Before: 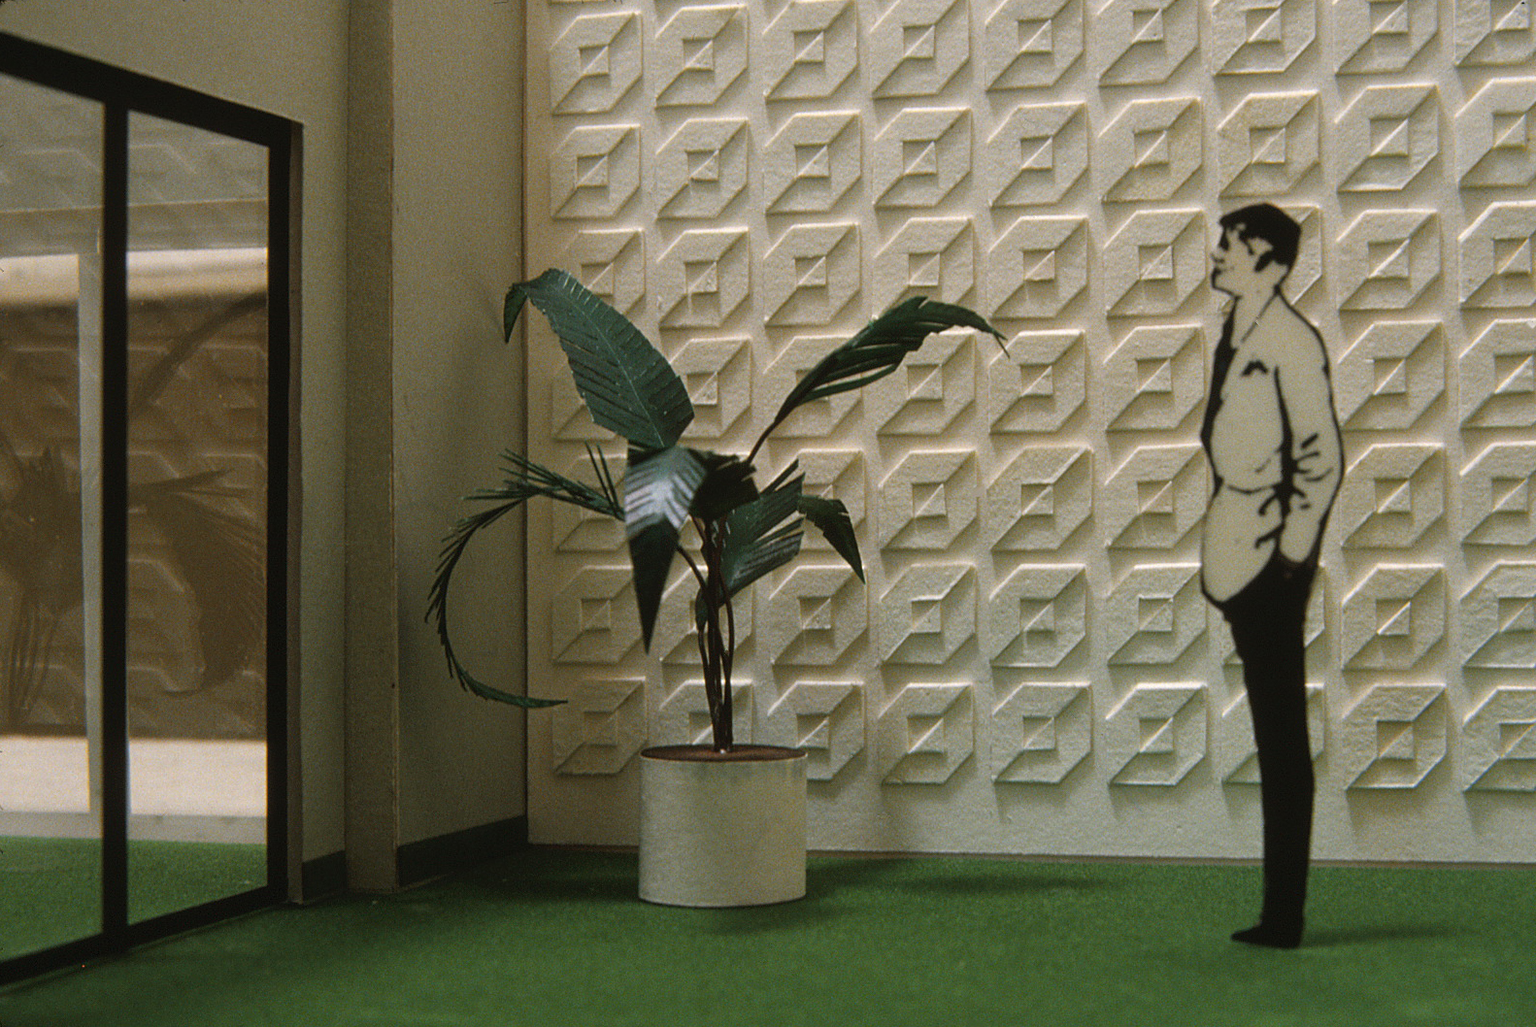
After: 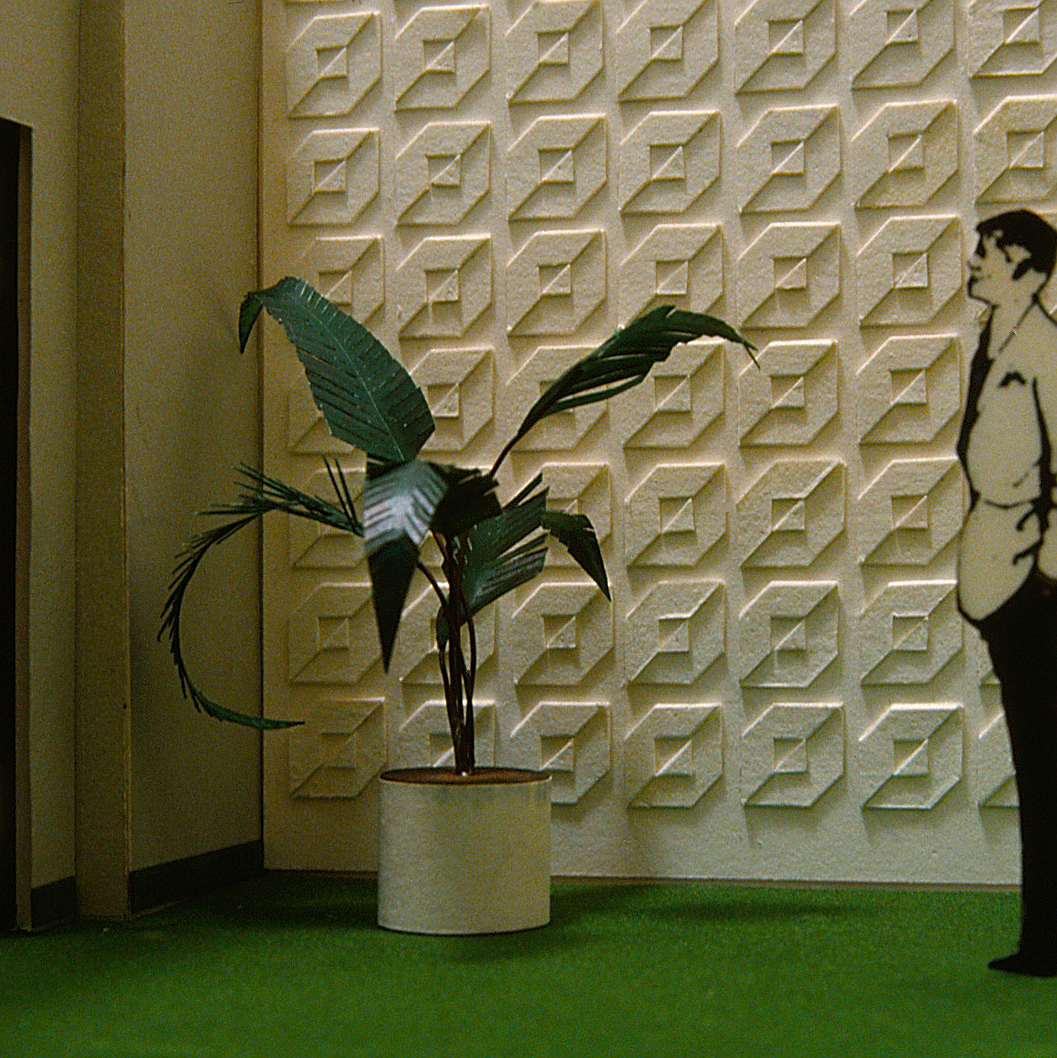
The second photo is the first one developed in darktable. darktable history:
crop and rotate: left 17.732%, right 15.423%
color balance rgb: perceptual saturation grading › global saturation 30%, global vibrance 20%
tone curve: curves: ch0 [(0, 0) (0.915, 0.89) (1, 1)]
sharpen: on, module defaults
